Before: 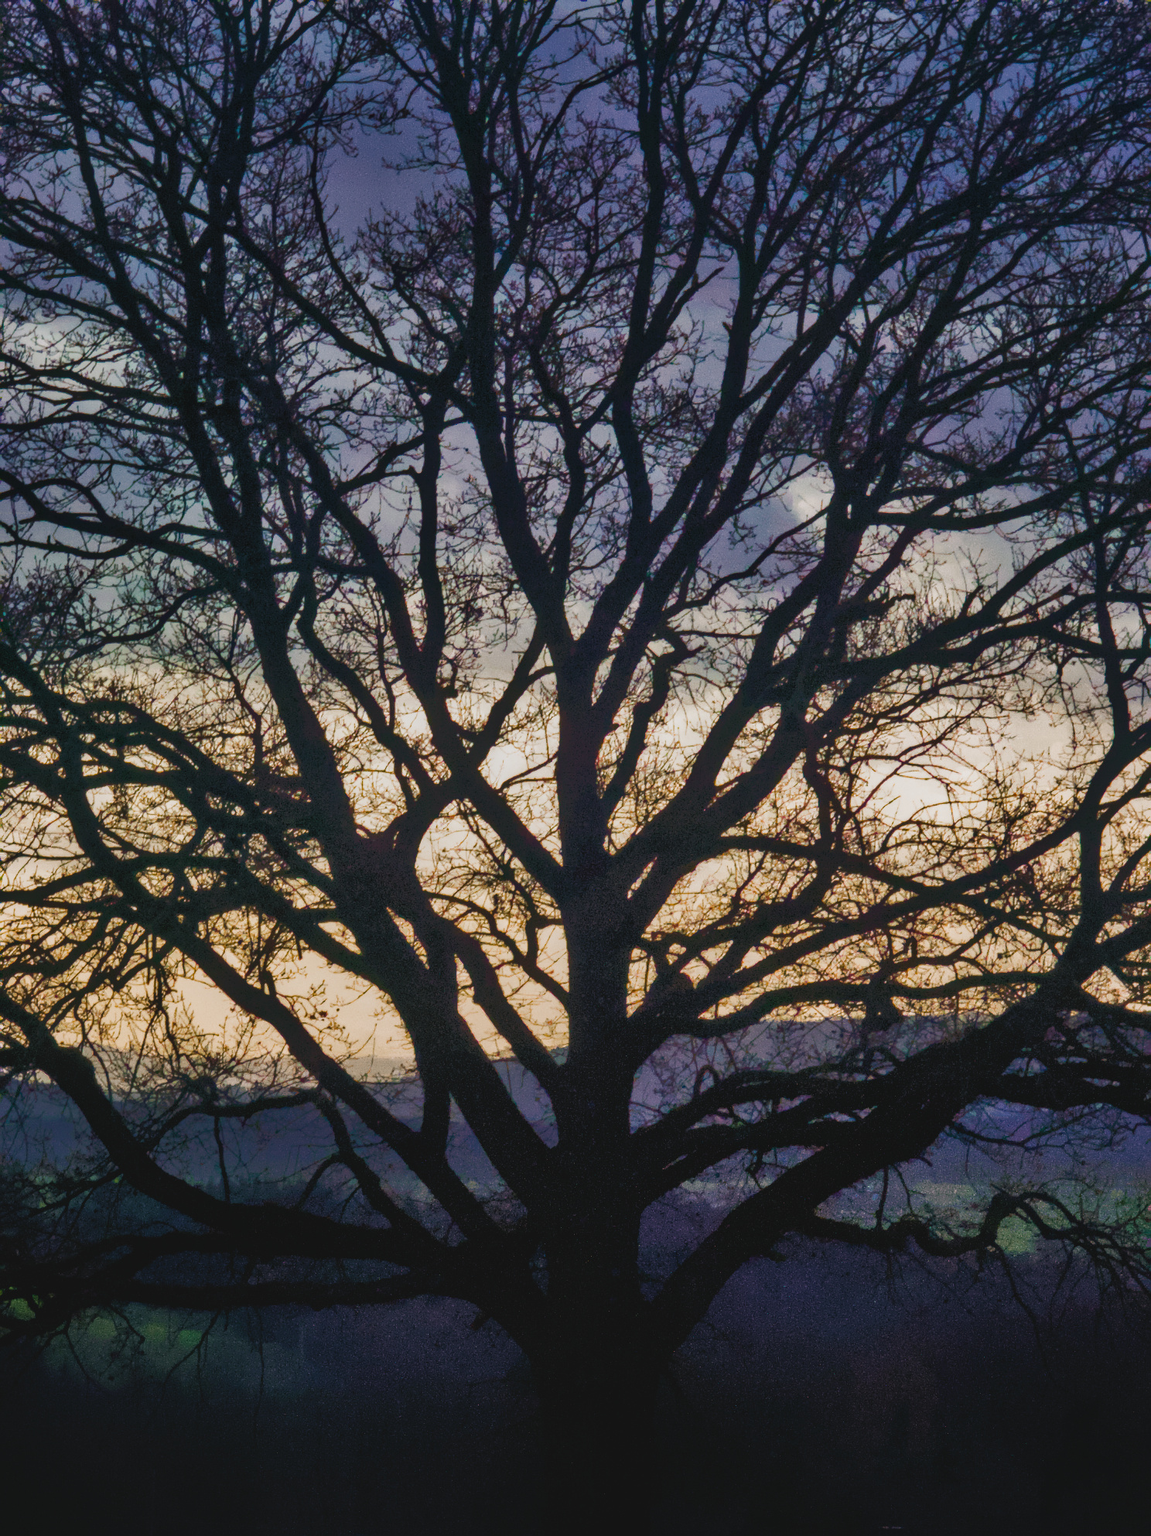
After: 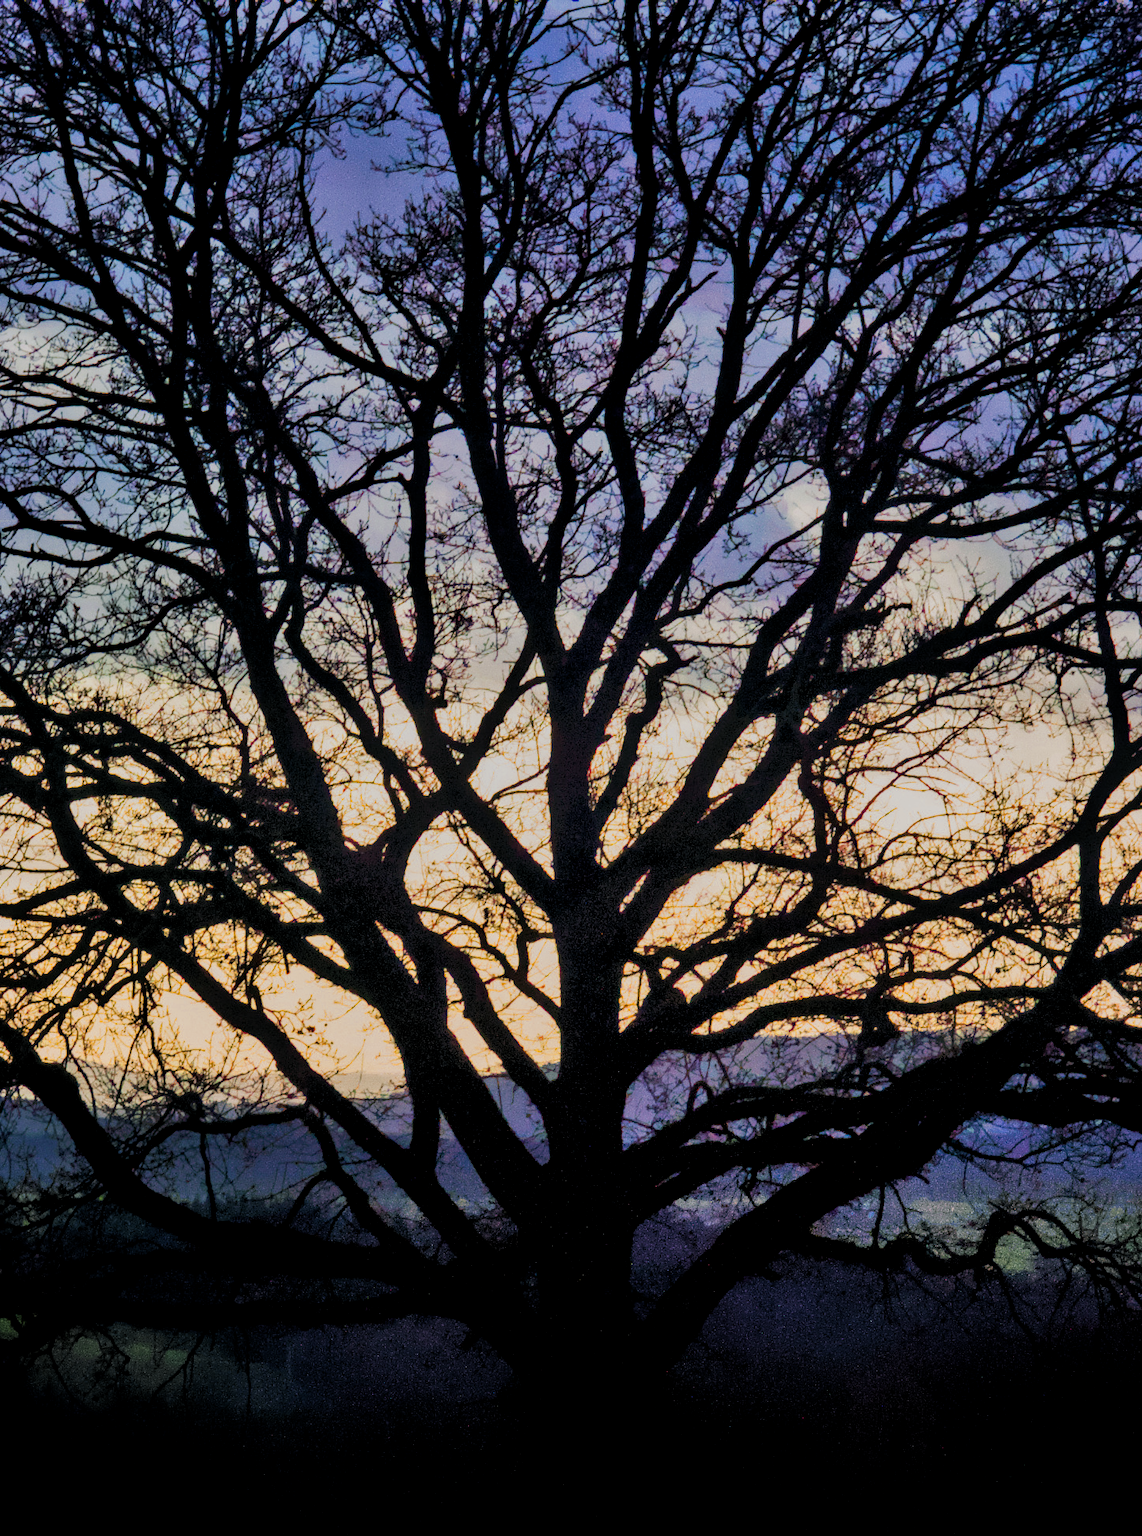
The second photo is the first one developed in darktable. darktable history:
filmic rgb: black relative exposure -4.24 EV, white relative exposure 5.11 EV, hardness 2.04, contrast 1.159, contrast in shadows safe
color zones: curves: ch0 [(0.004, 0.305) (0.261, 0.623) (0.389, 0.399) (0.708, 0.571) (0.947, 0.34)]; ch1 [(0.025, 0.645) (0.229, 0.584) (0.326, 0.551) (0.484, 0.262) (0.757, 0.643)]
crop and rotate: left 1.54%, right 0.64%, bottom 1.42%
local contrast: highlights 103%, shadows 100%, detail 119%, midtone range 0.2
tone equalizer: -8 EV 0.021 EV, -7 EV -0.022 EV, -6 EV 0.012 EV, -5 EV 0.034 EV, -4 EV 0.303 EV, -3 EV 0.666 EV, -2 EV 0.581 EV, -1 EV 0.186 EV, +0 EV 0.043 EV
